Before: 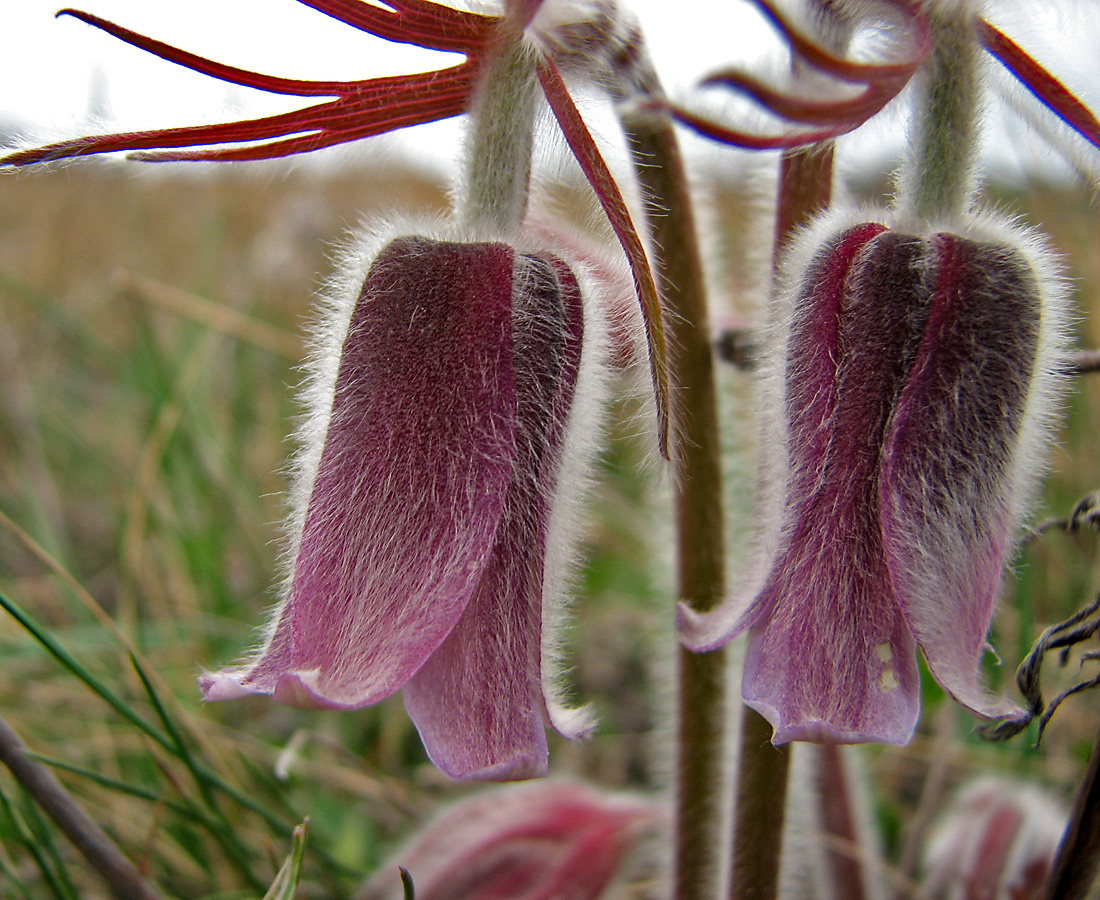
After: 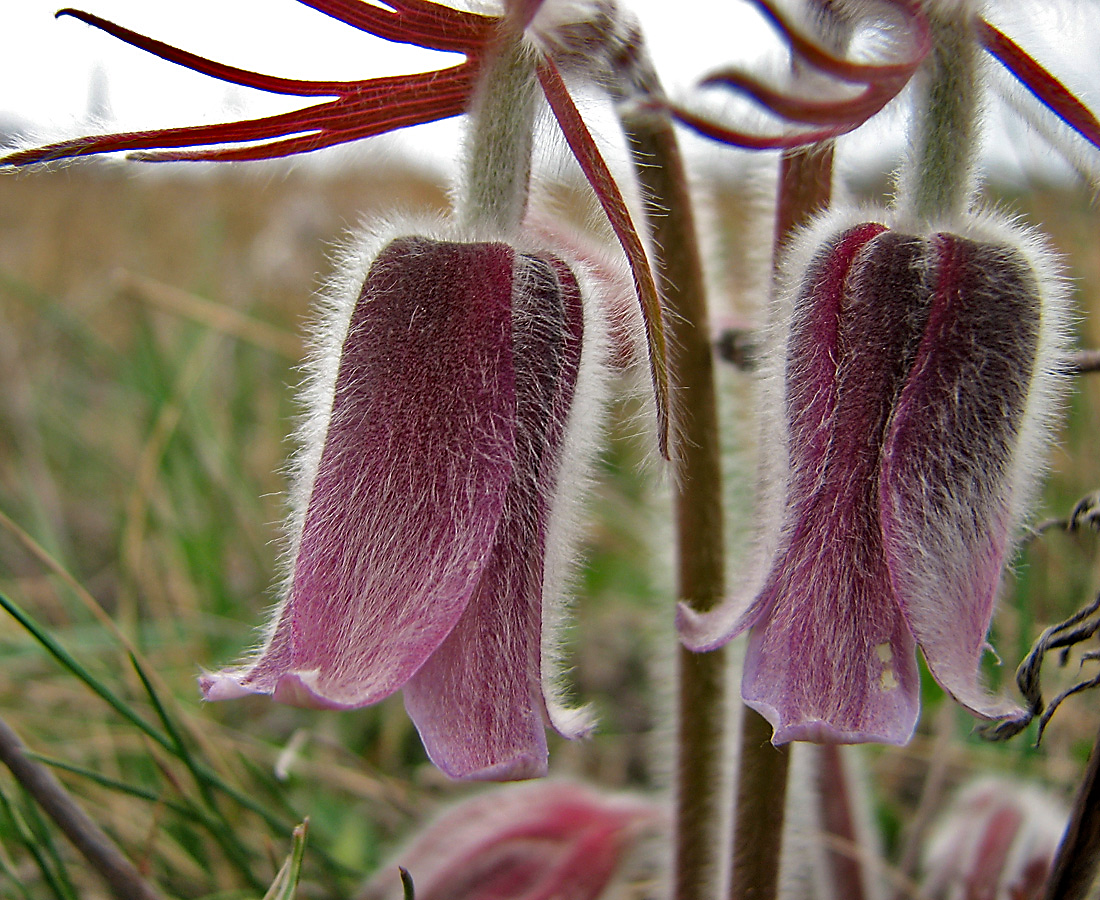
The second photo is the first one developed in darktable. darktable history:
sharpen: radius 1.833, amount 0.405, threshold 1.354
shadows and highlights: low approximation 0.01, soften with gaussian
